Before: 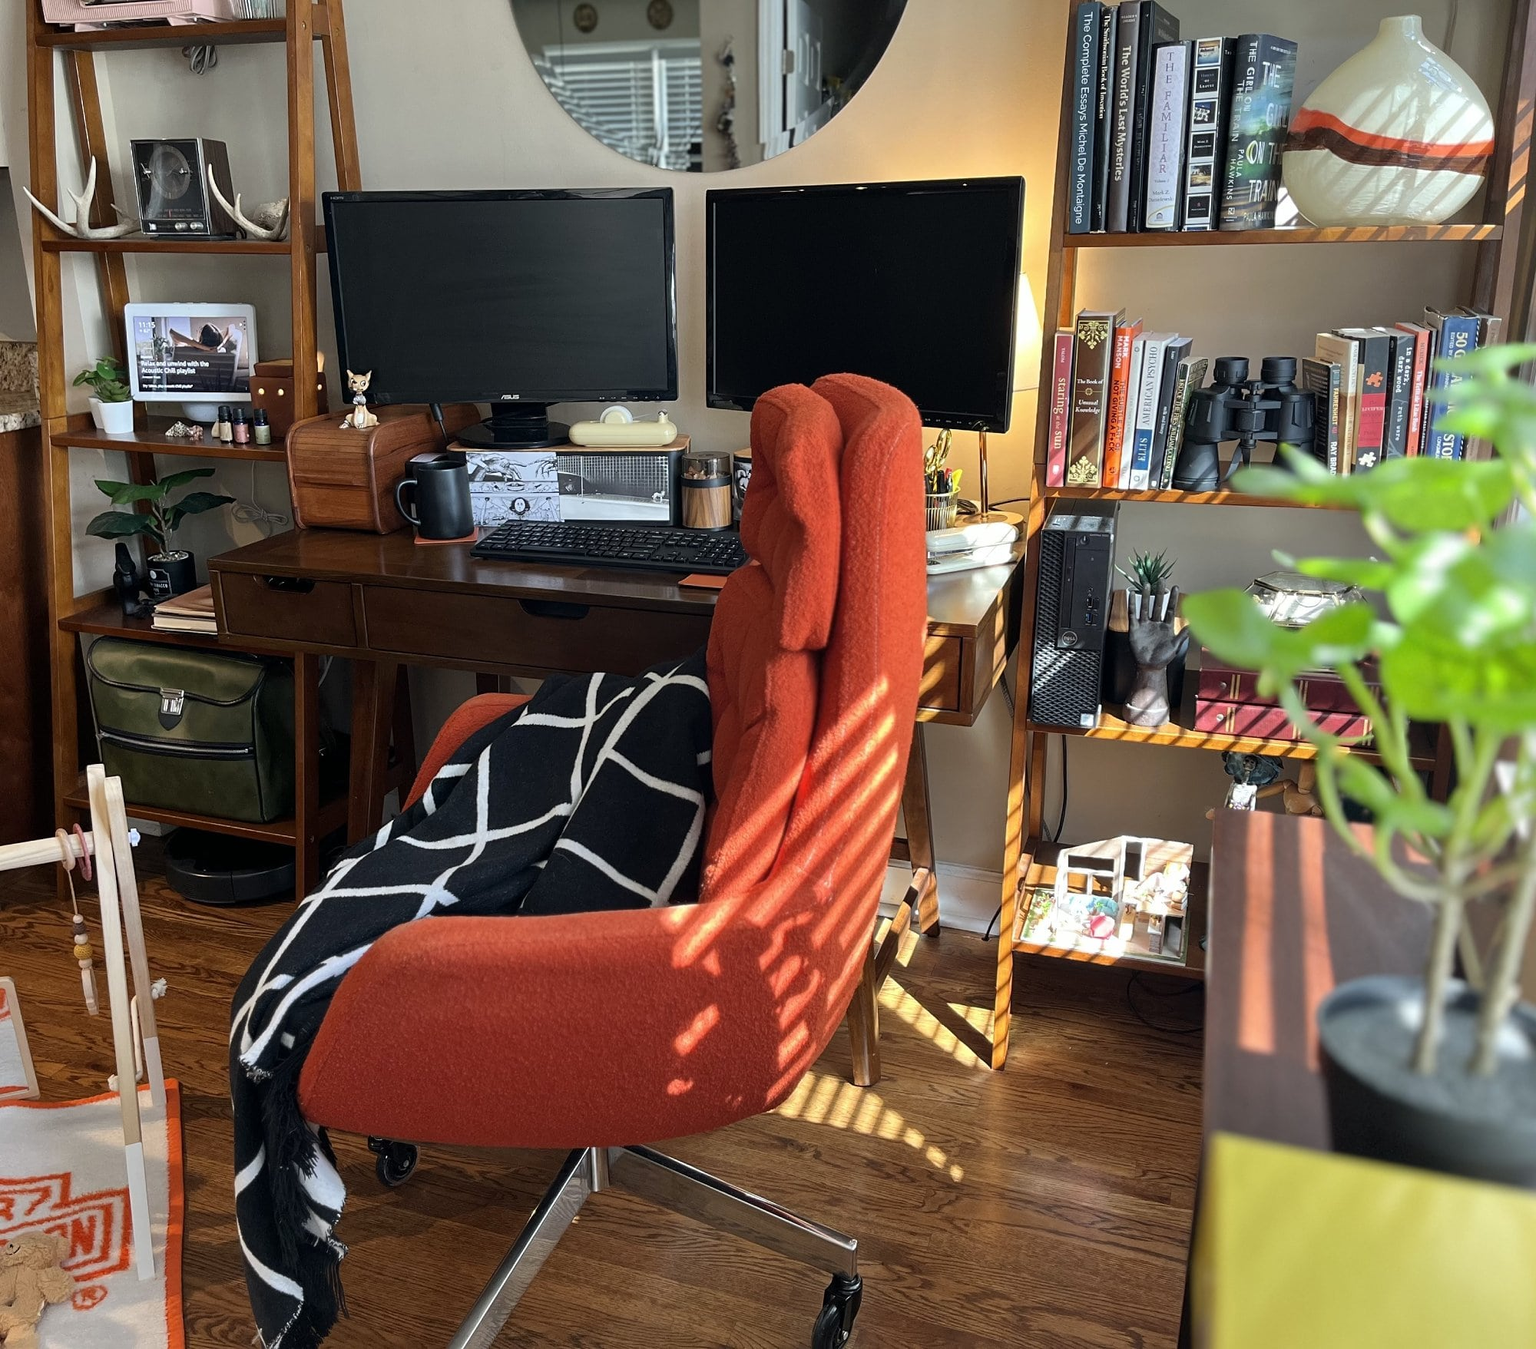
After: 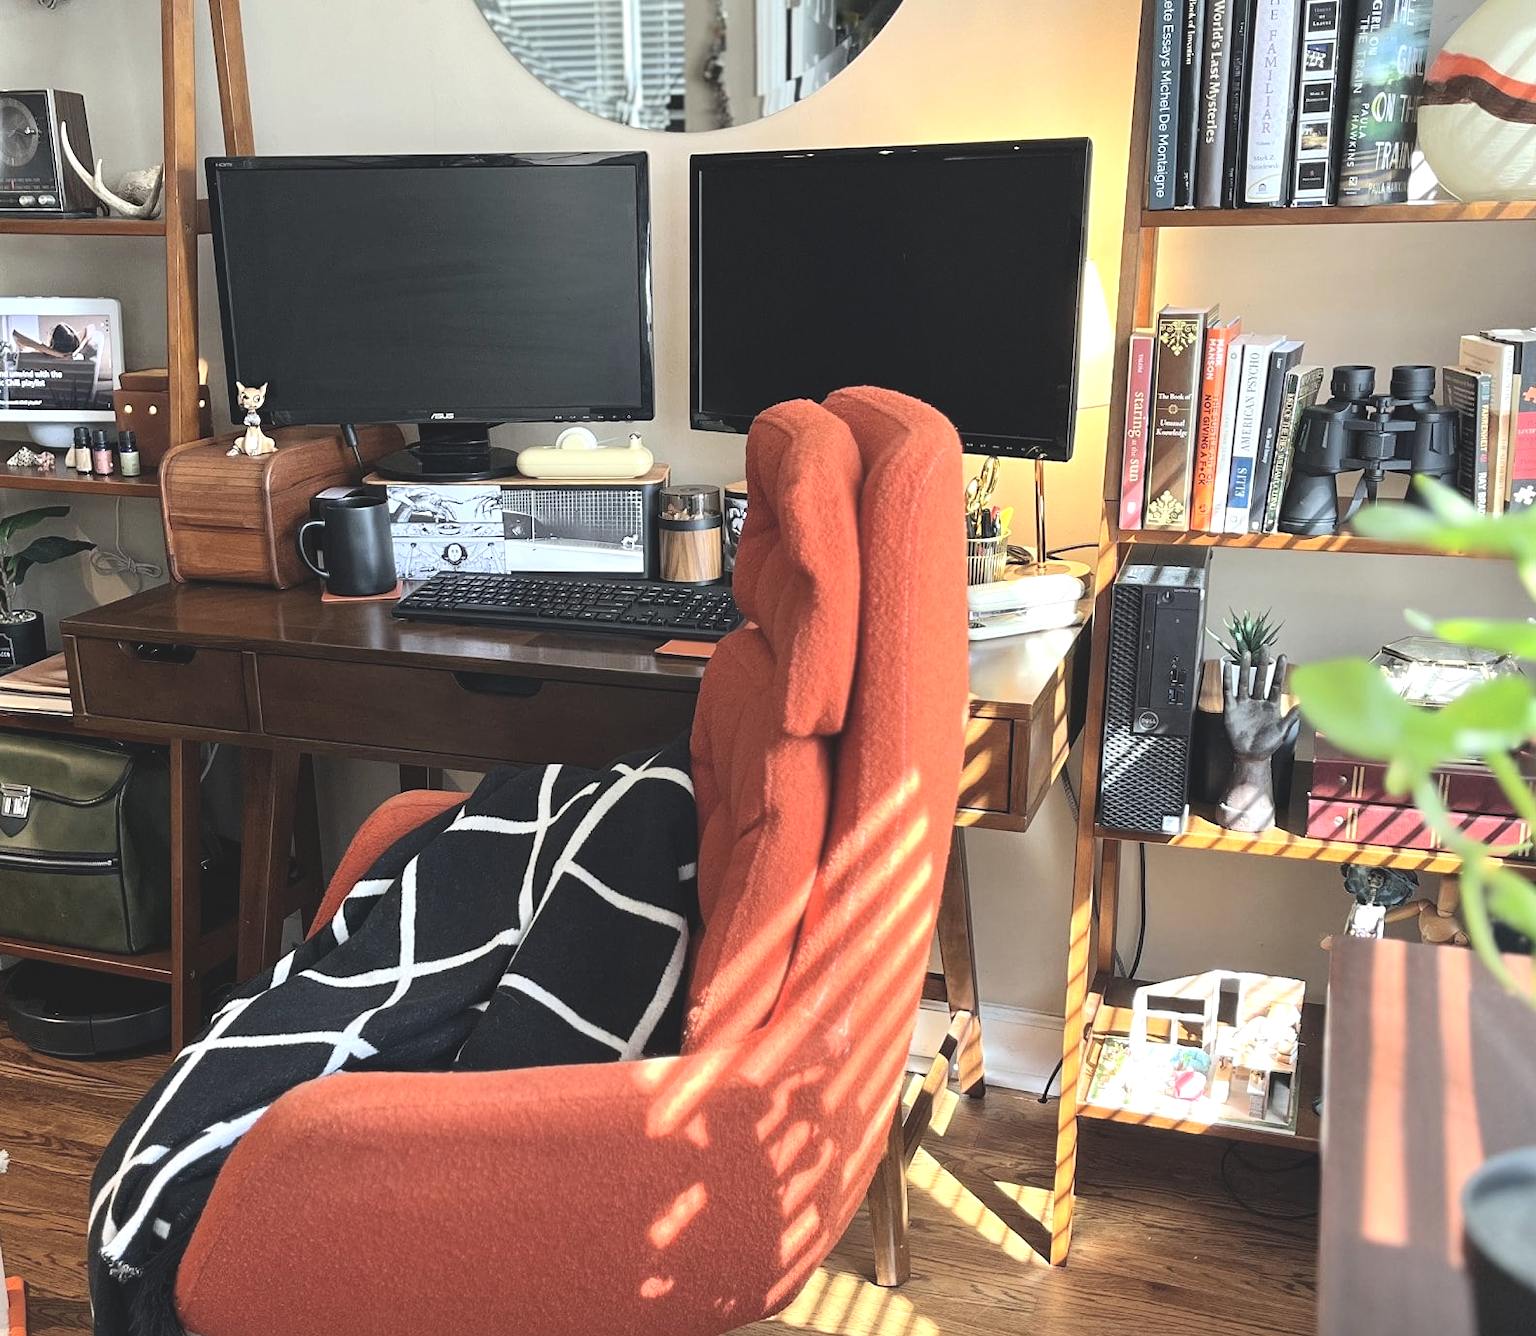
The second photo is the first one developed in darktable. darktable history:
exposure: black level correction -0.009, exposure 0.069 EV, compensate highlight preservation false
tone curve: curves: ch0 [(0, 0) (0.55, 0.716) (0.841, 0.969)], color space Lab, independent channels
crop and rotate: left 10.449%, top 5.04%, right 10.341%, bottom 16.49%
